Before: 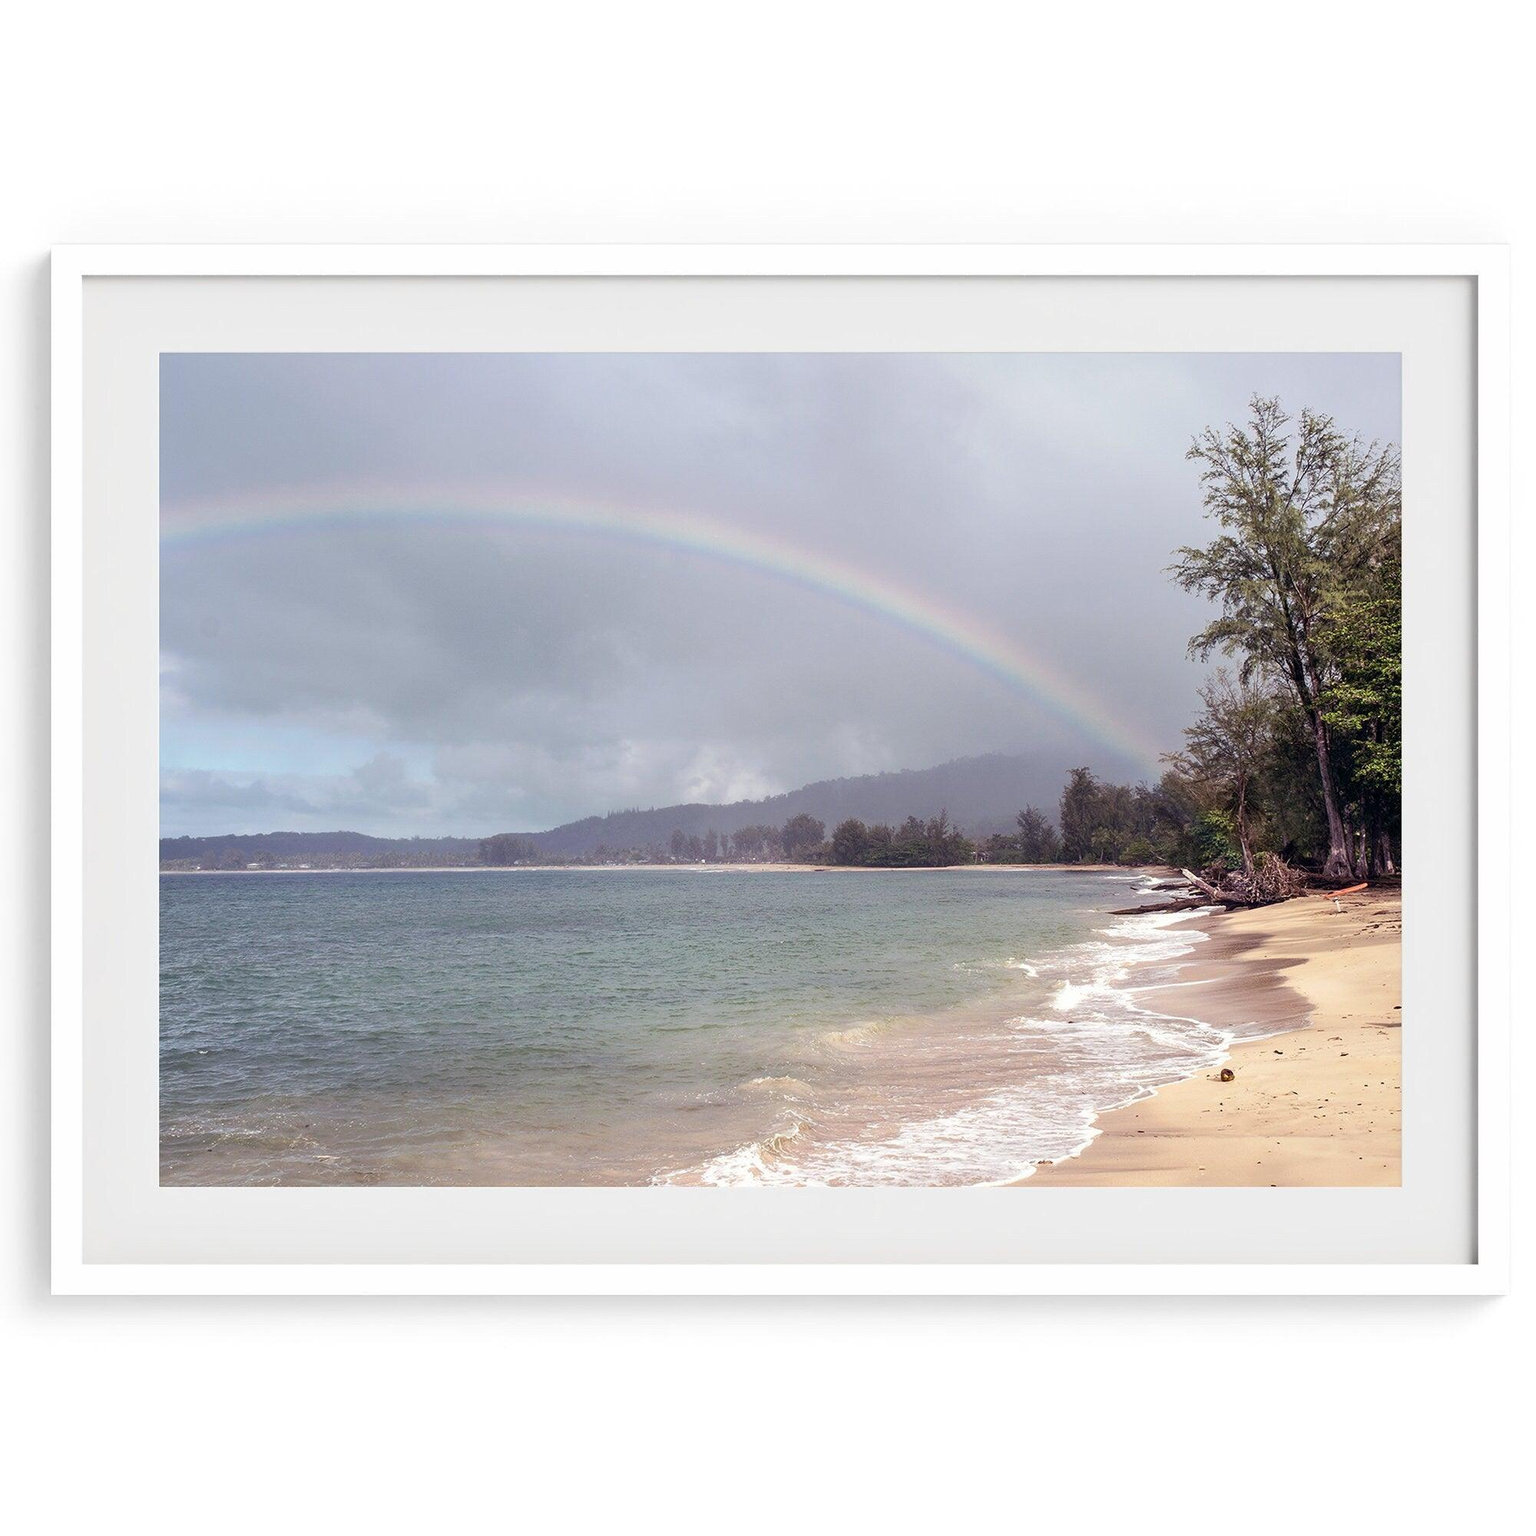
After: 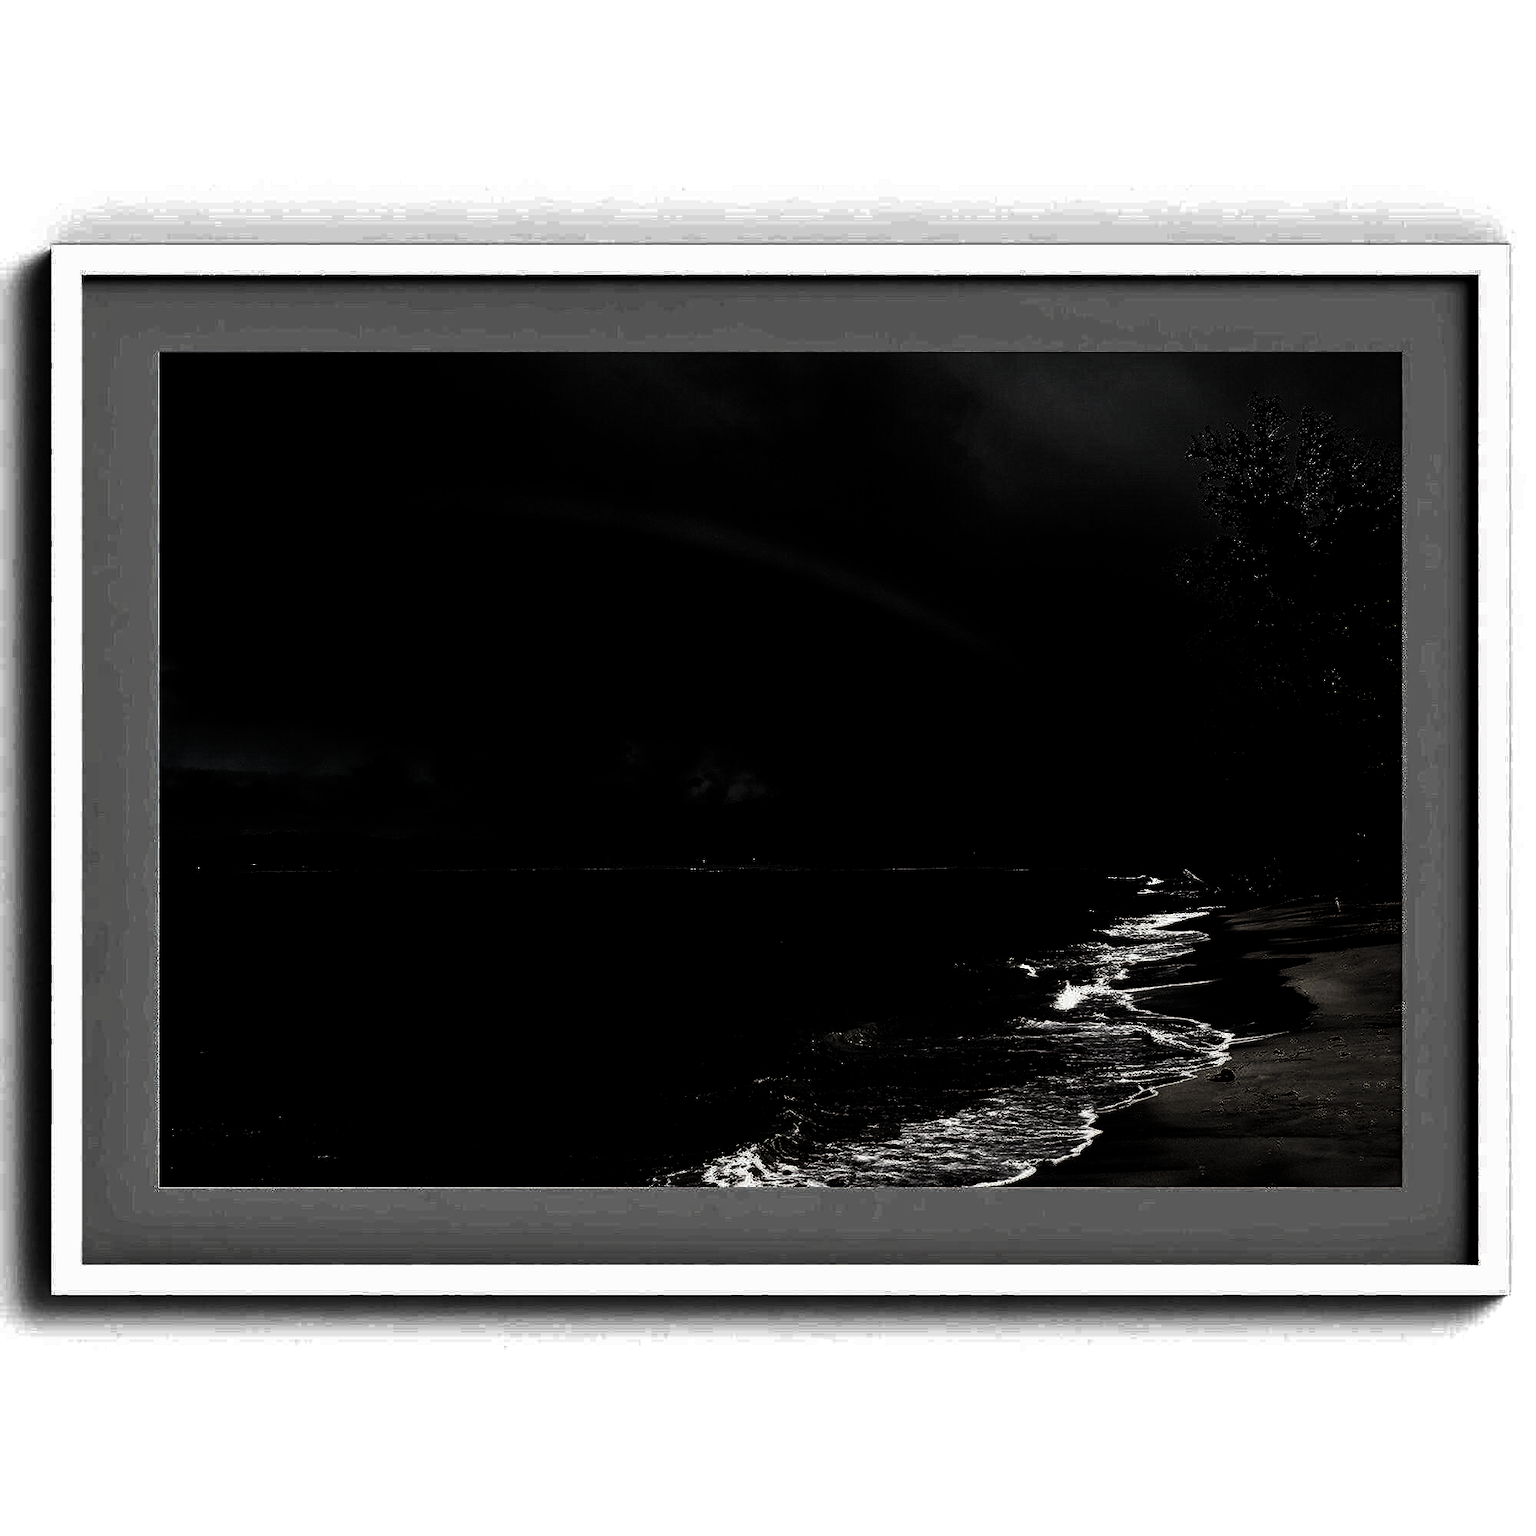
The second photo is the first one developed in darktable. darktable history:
levels: levels [0.721, 0.937, 0.997]
tone equalizer: on, module defaults
